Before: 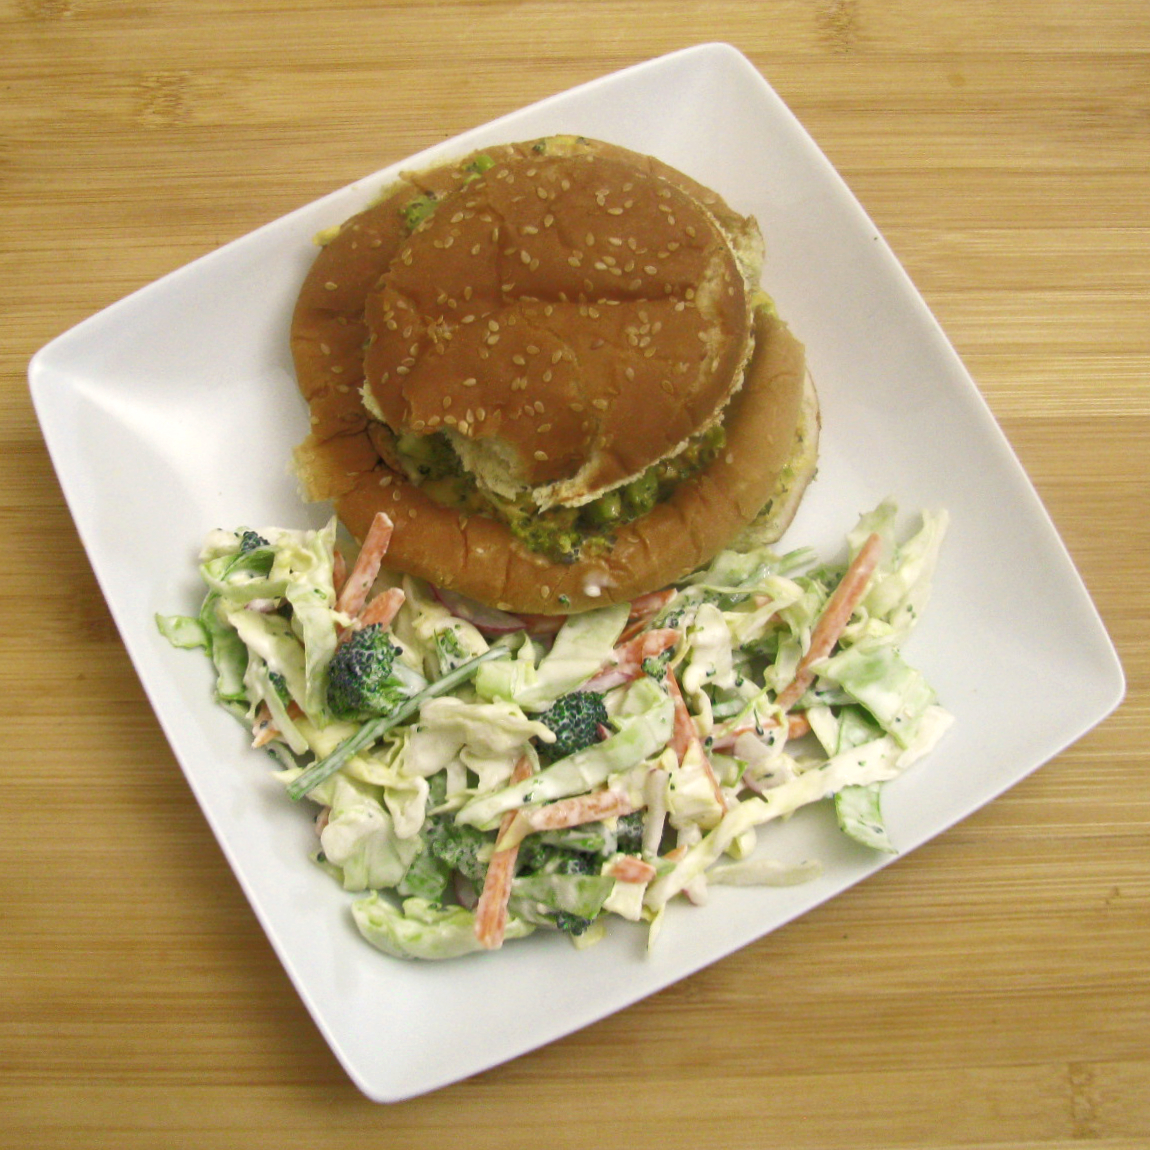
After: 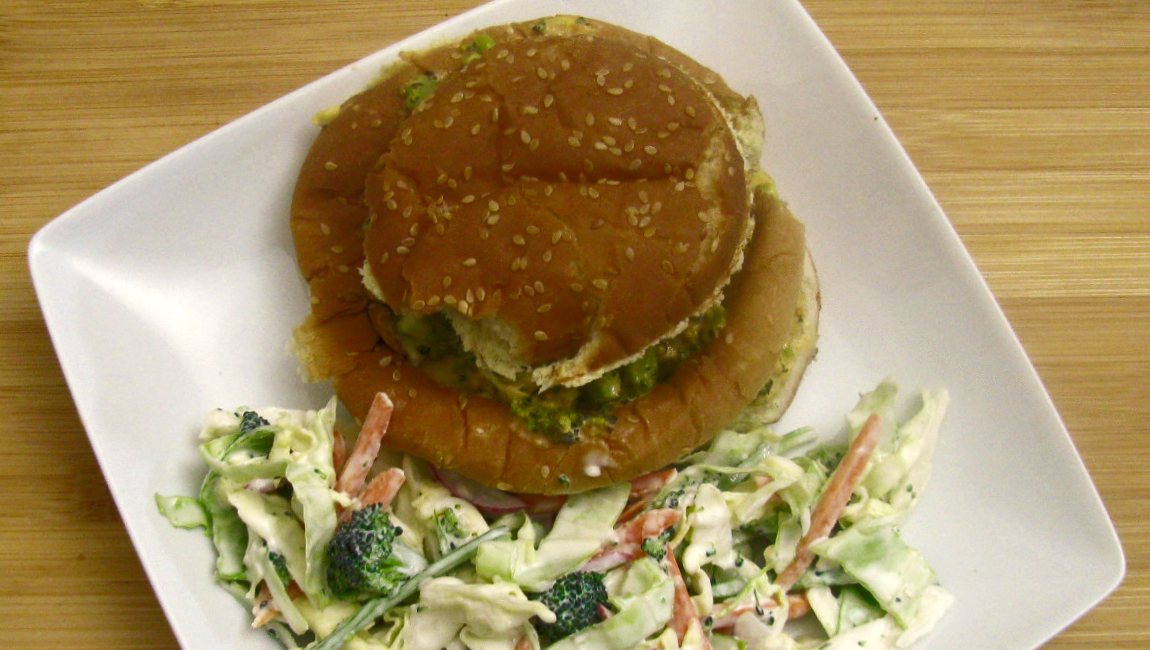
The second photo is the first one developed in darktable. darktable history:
contrast brightness saturation: contrast 0.065, brightness -0.134, saturation 0.059
crop and rotate: top 10.467%, bottom 32.979%
